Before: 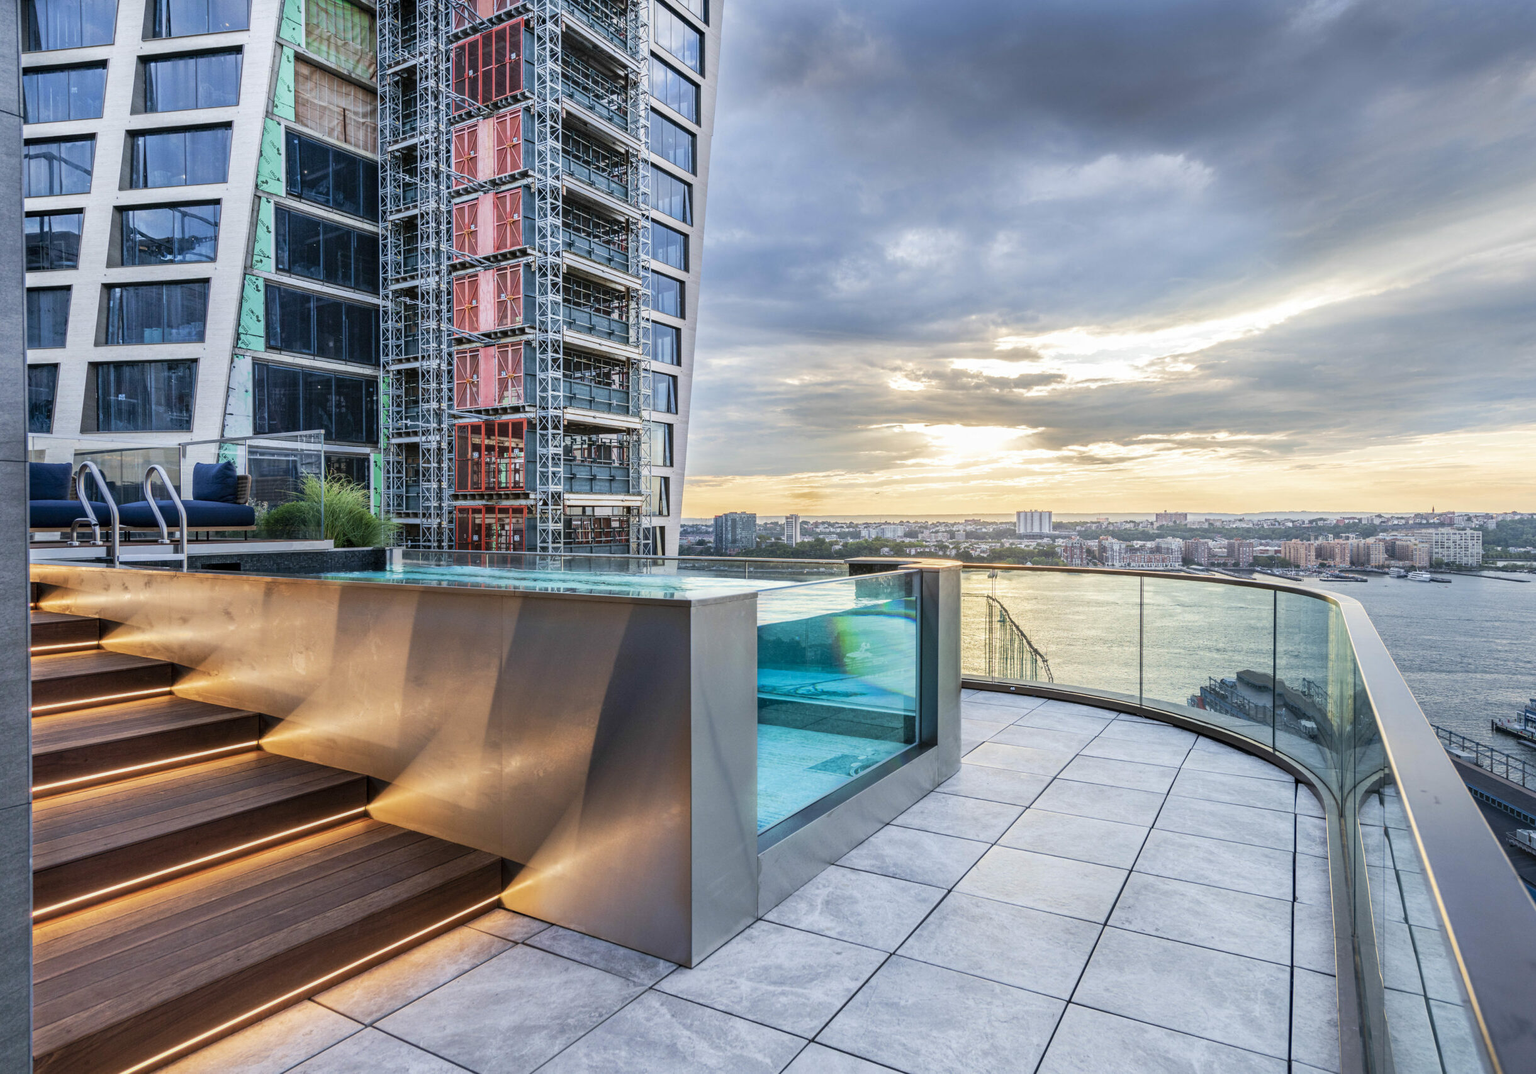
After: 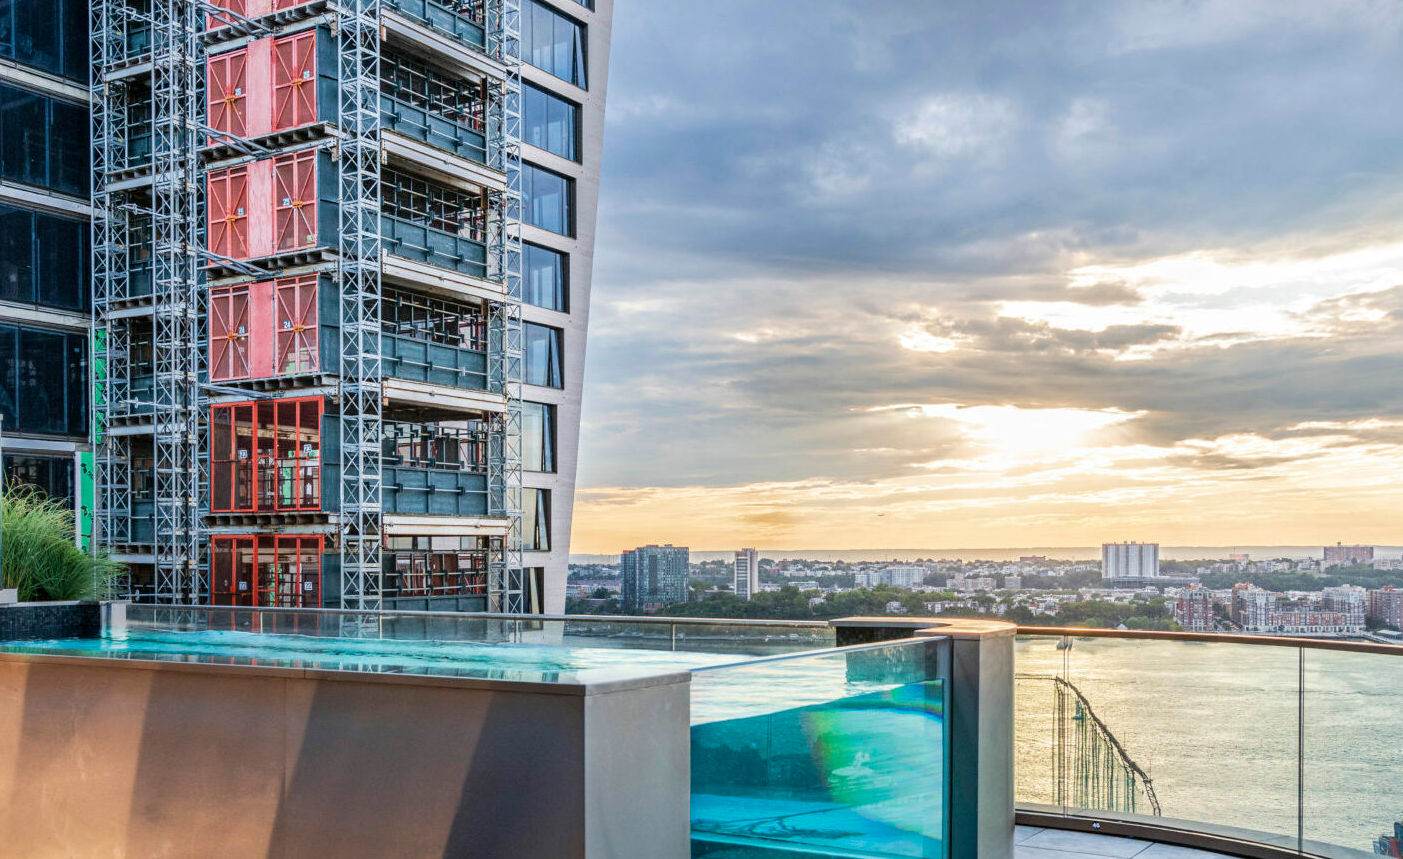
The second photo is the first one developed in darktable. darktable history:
crop: left 21.026%, top 15.796%, right 21.466%, bottom 33.877%
